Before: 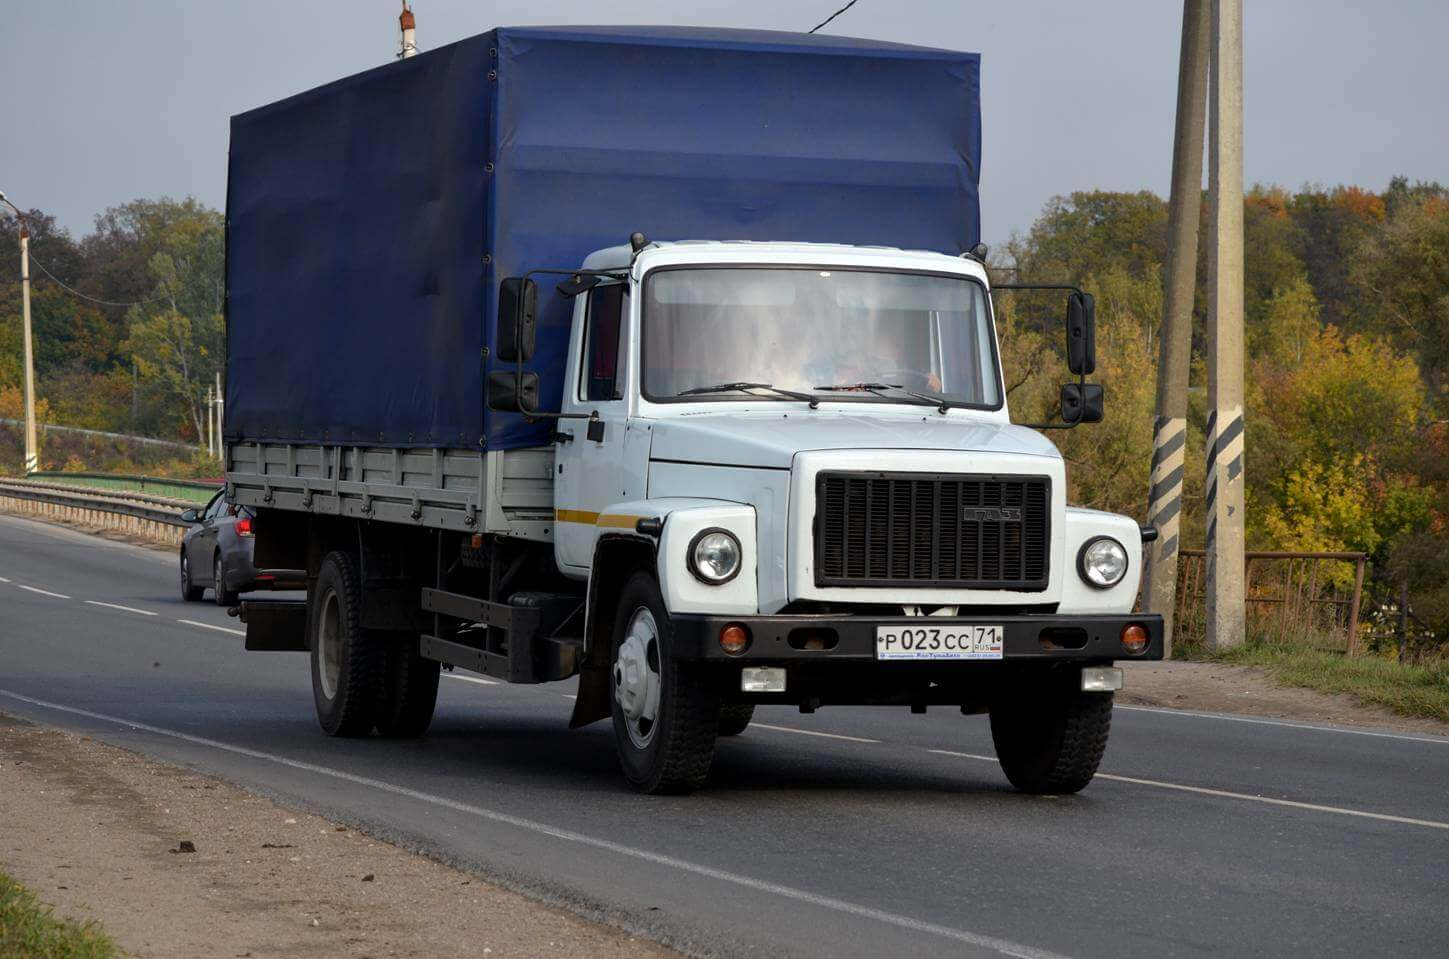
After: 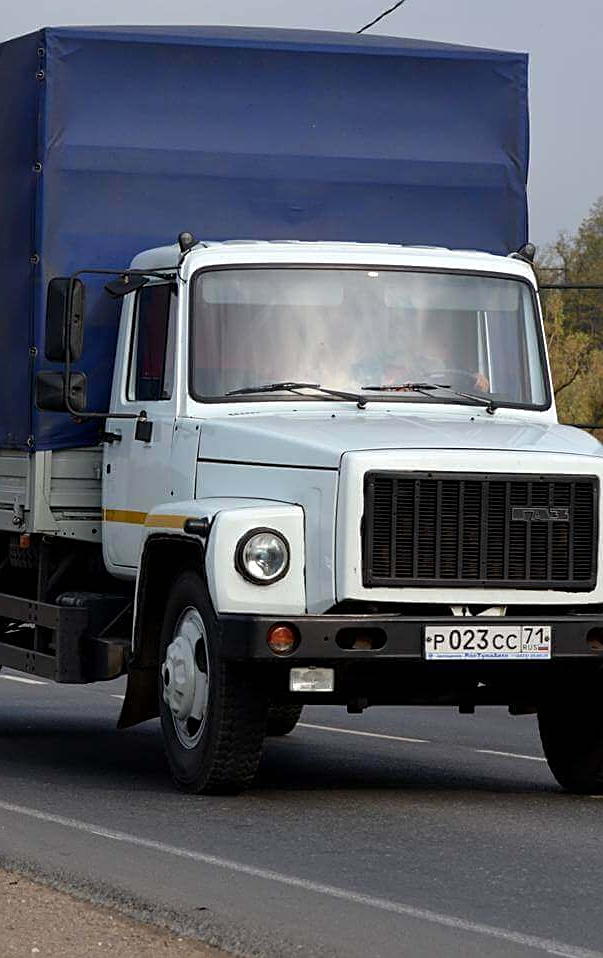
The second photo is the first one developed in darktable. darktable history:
color correction: highlights a* 0.003, highlights b* -0.283
sharpen: on, module defaults
crop: left 31.229%, right 27.105%
